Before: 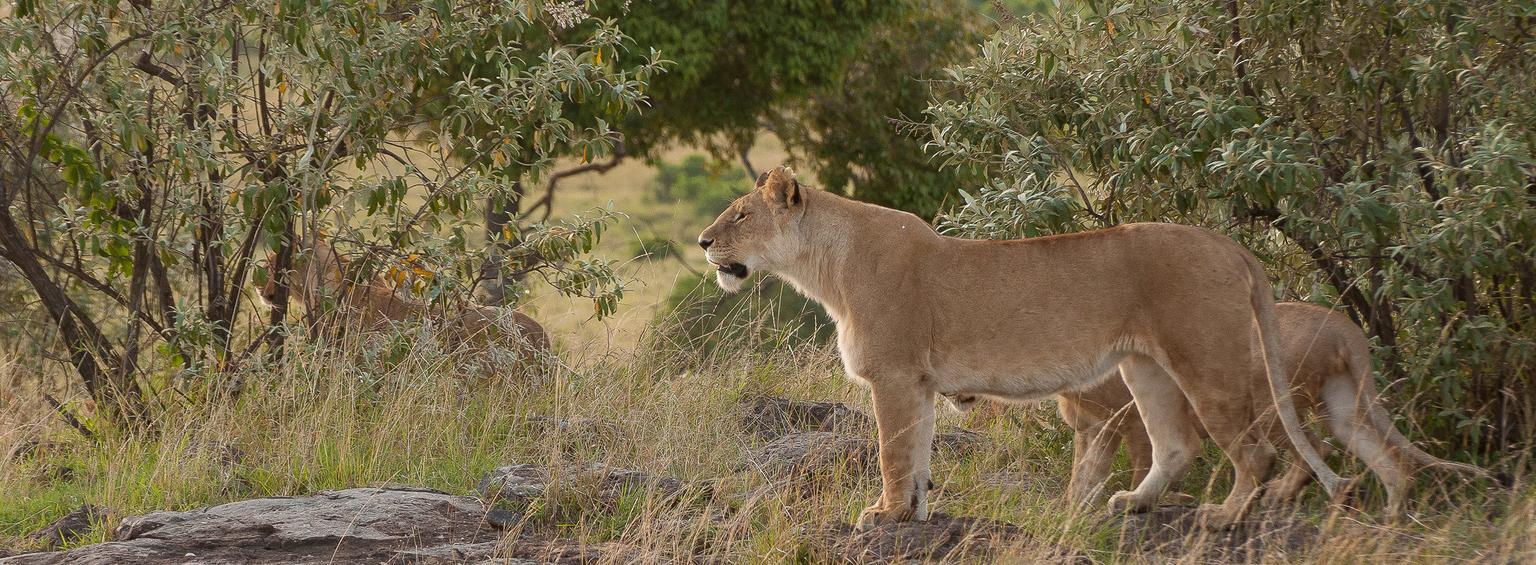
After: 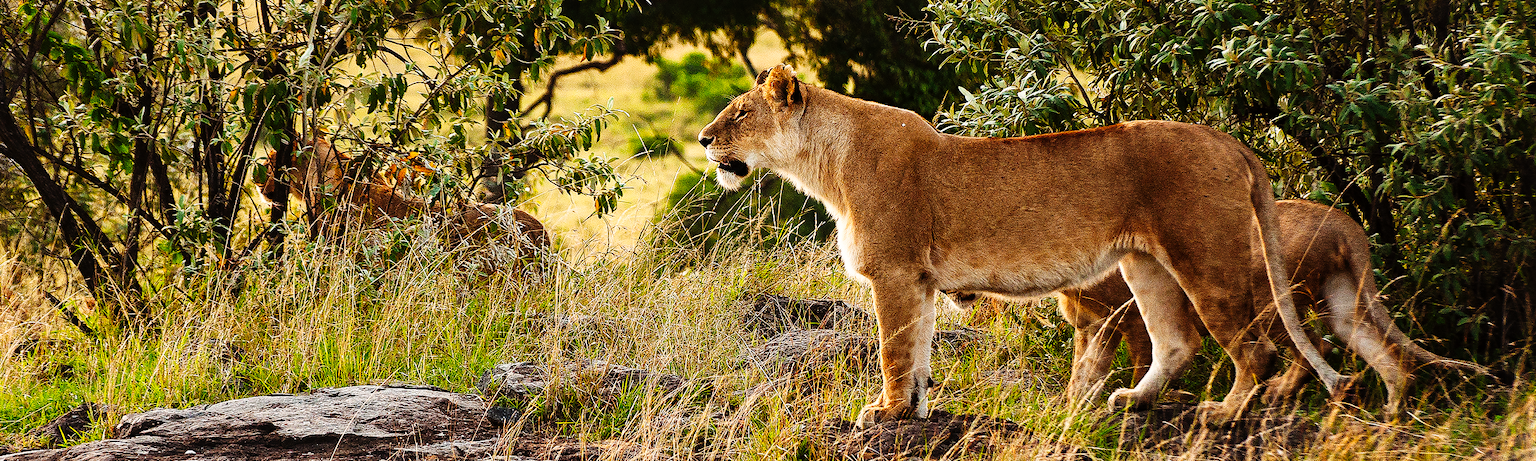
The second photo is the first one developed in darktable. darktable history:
tone curve: curves: ch0 [(0, 0) (0.003, 0.005) (0.011, 0.008) (0.025, 0.01) (0.044, 0.014) (0.069, 0.017) (0.1, 0.022) (0.136, 0.028) (0.177, 0.037) (0.224, 0.049) (0.277, 0.091) (0.335, 0.168) (0.399, 0.292) (0.468, 0.463) (0.543, 0.637) (0.623, 0.792) (0.709, 0.903) (0.801, 0.963) (0.898, 0.985) (1, 1)], preserve colors none
local contrast: mode bilateral grid, contrast 21, coarseness 49, detail 119%, midtone range 0.2
crop and rotate: top 18.144%
